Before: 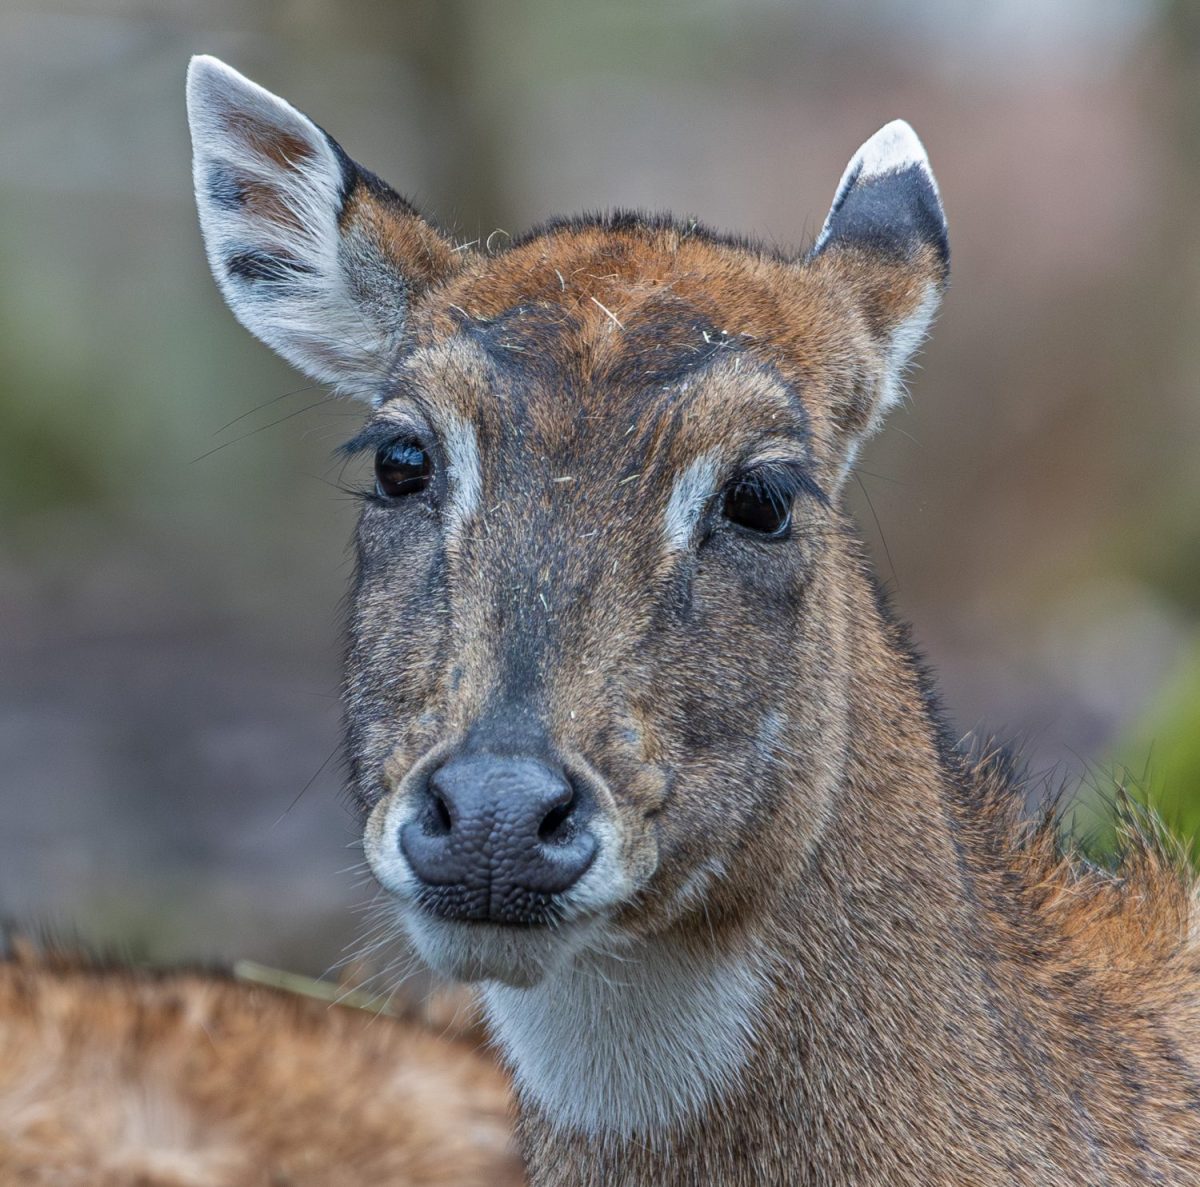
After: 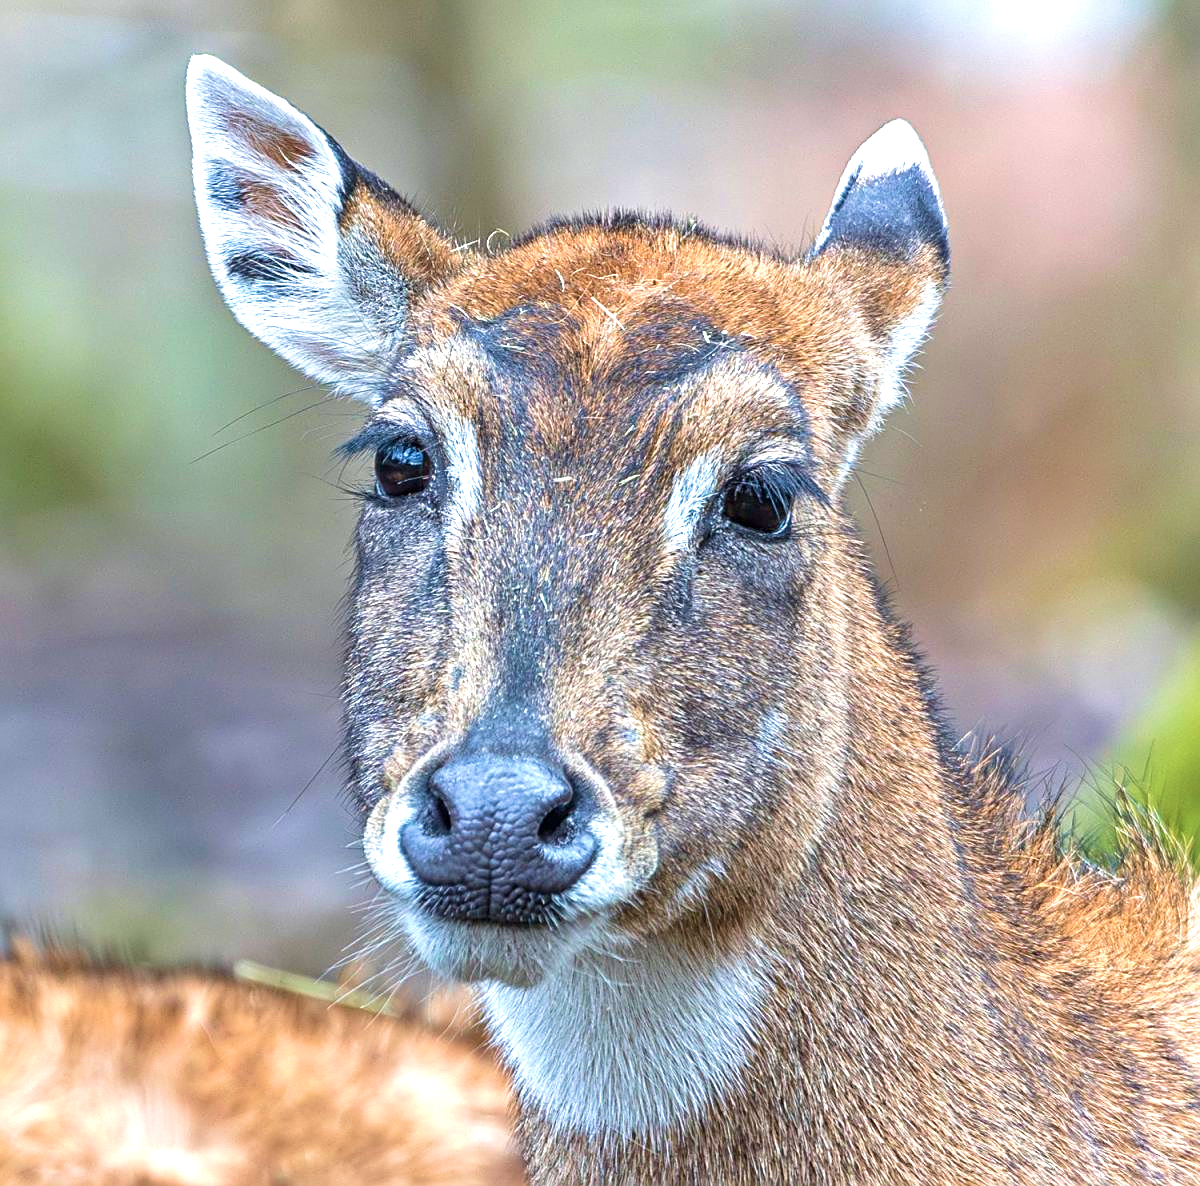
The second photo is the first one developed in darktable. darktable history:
exposure: black level correction 0, exposure 1.2 EV, compensate highlight preservation false
sharpen: on, module defaults
crop: bottom 0.078%
velvia: strength 44.58%
